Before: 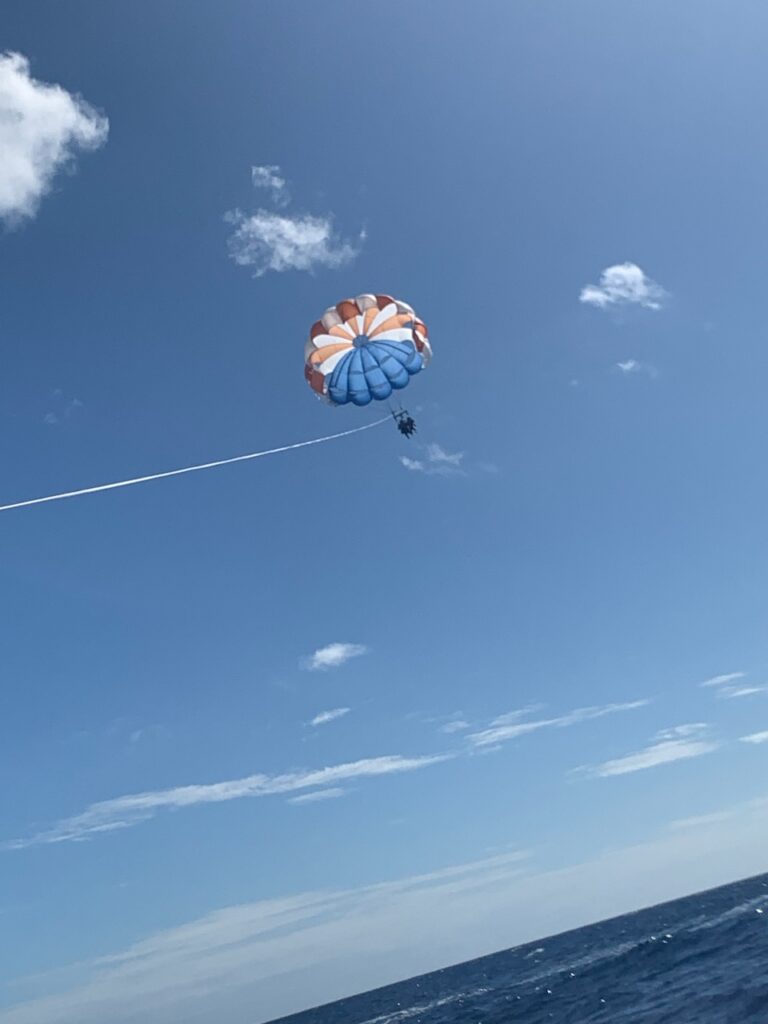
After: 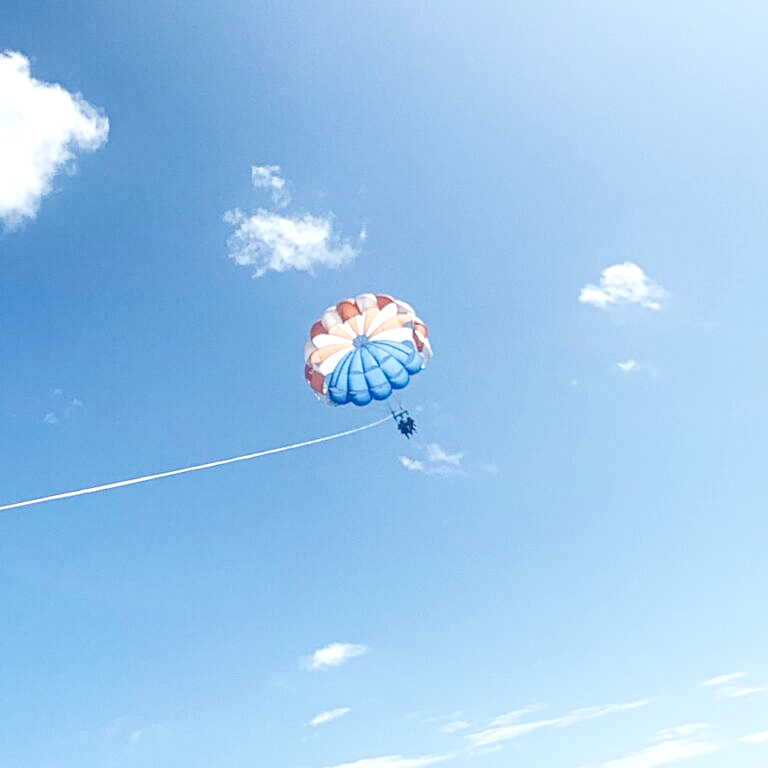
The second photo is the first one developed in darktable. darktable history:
local contrast: on, module defaults
contrast equalizer: y [[0.439, 0.44, 0.442, 0.457, 0.493, 0.498], [0.5 ×6], [0.5 ×6], [0 ×6], [0 ×6]]
base curve: curves: ch0 [(0, 0.003) (0.001, 0.002) (0.006, 0.004) (0.02, 0.022) (0.048, 0.086) (0.094, 0.234) (0.162, 0.431) (0.258, 0.629) (0.385, 0.8) (0.548, 0.918) (0.751, 0.988) (1, 1)], preserve colors none
crop: bottom 24.988%
